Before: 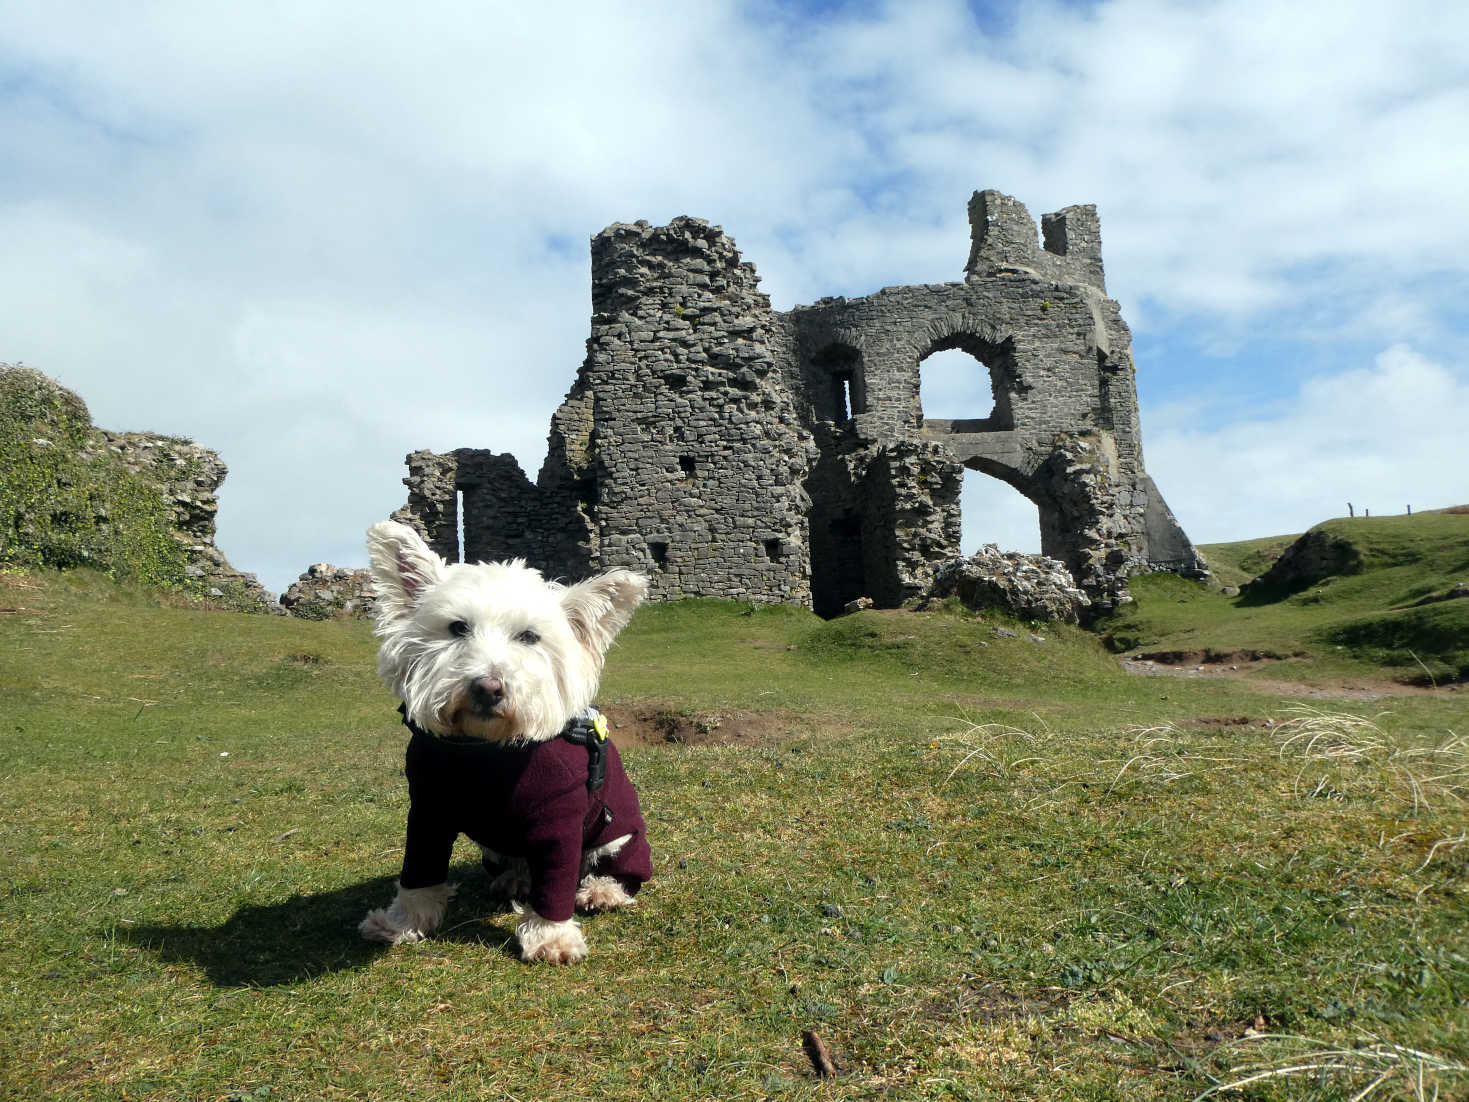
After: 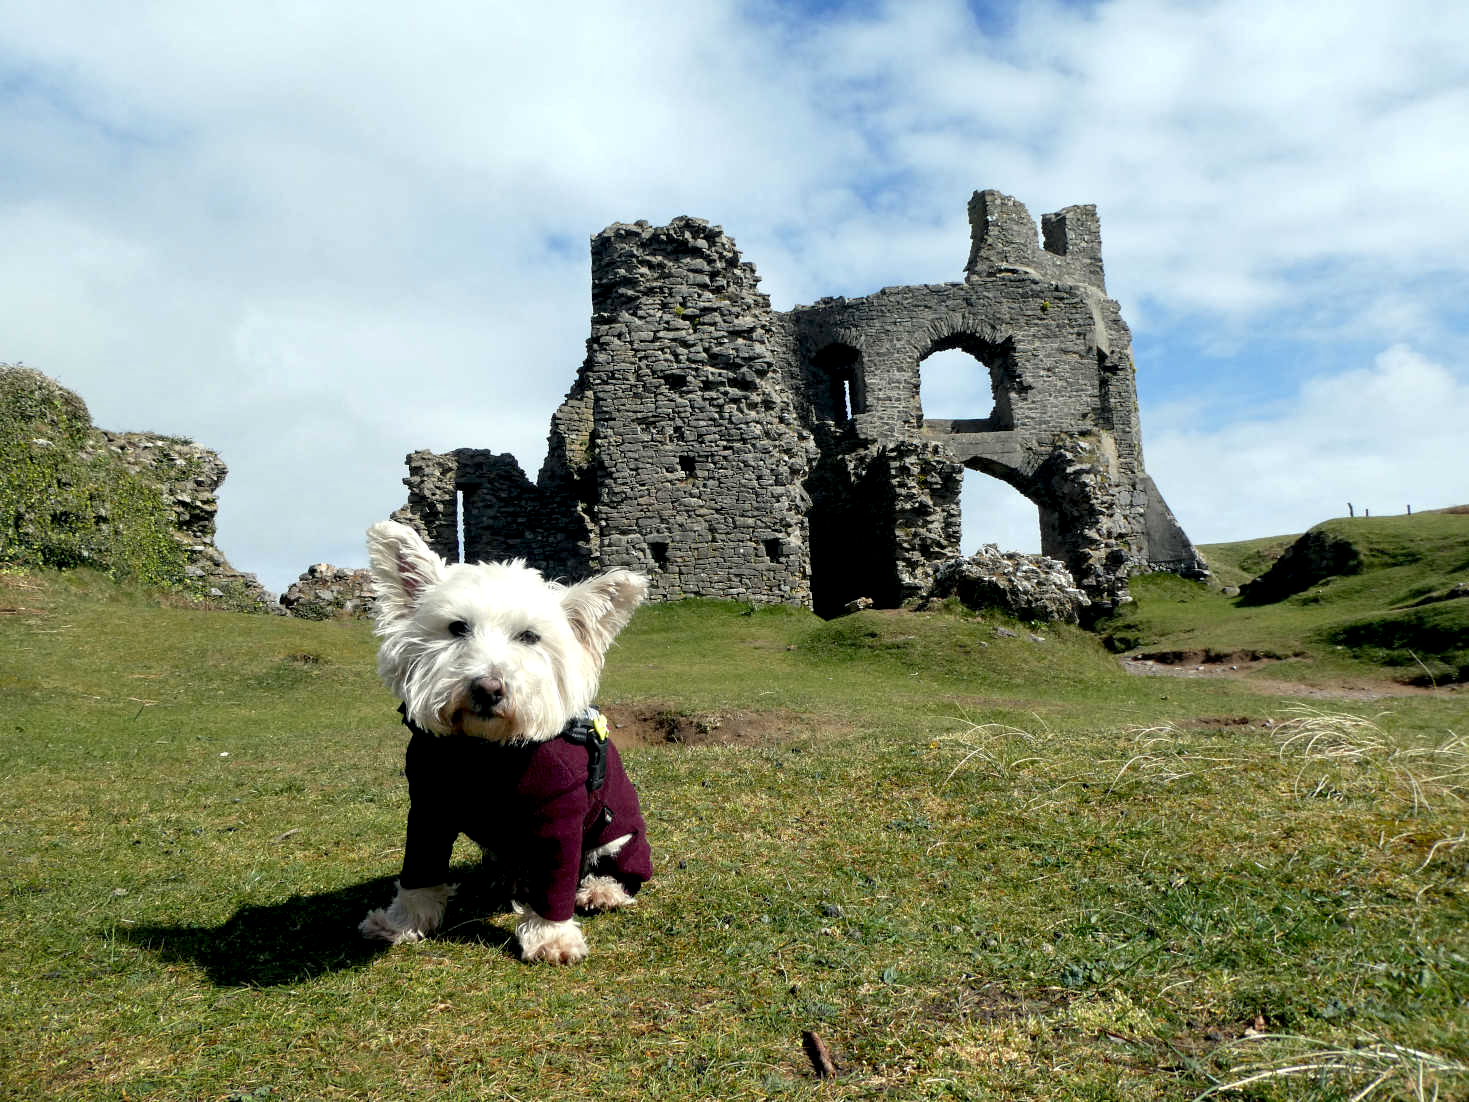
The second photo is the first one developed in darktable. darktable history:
contrast equalizer: octaves 7, y [[0.6 ×6], [0.55 ×6], [0 ×6], [0 ×6], [0 ×6]], mix 0.15
exposure: black level correction 0.009, exposure 0.014 EV, compensate highlight preservation false
